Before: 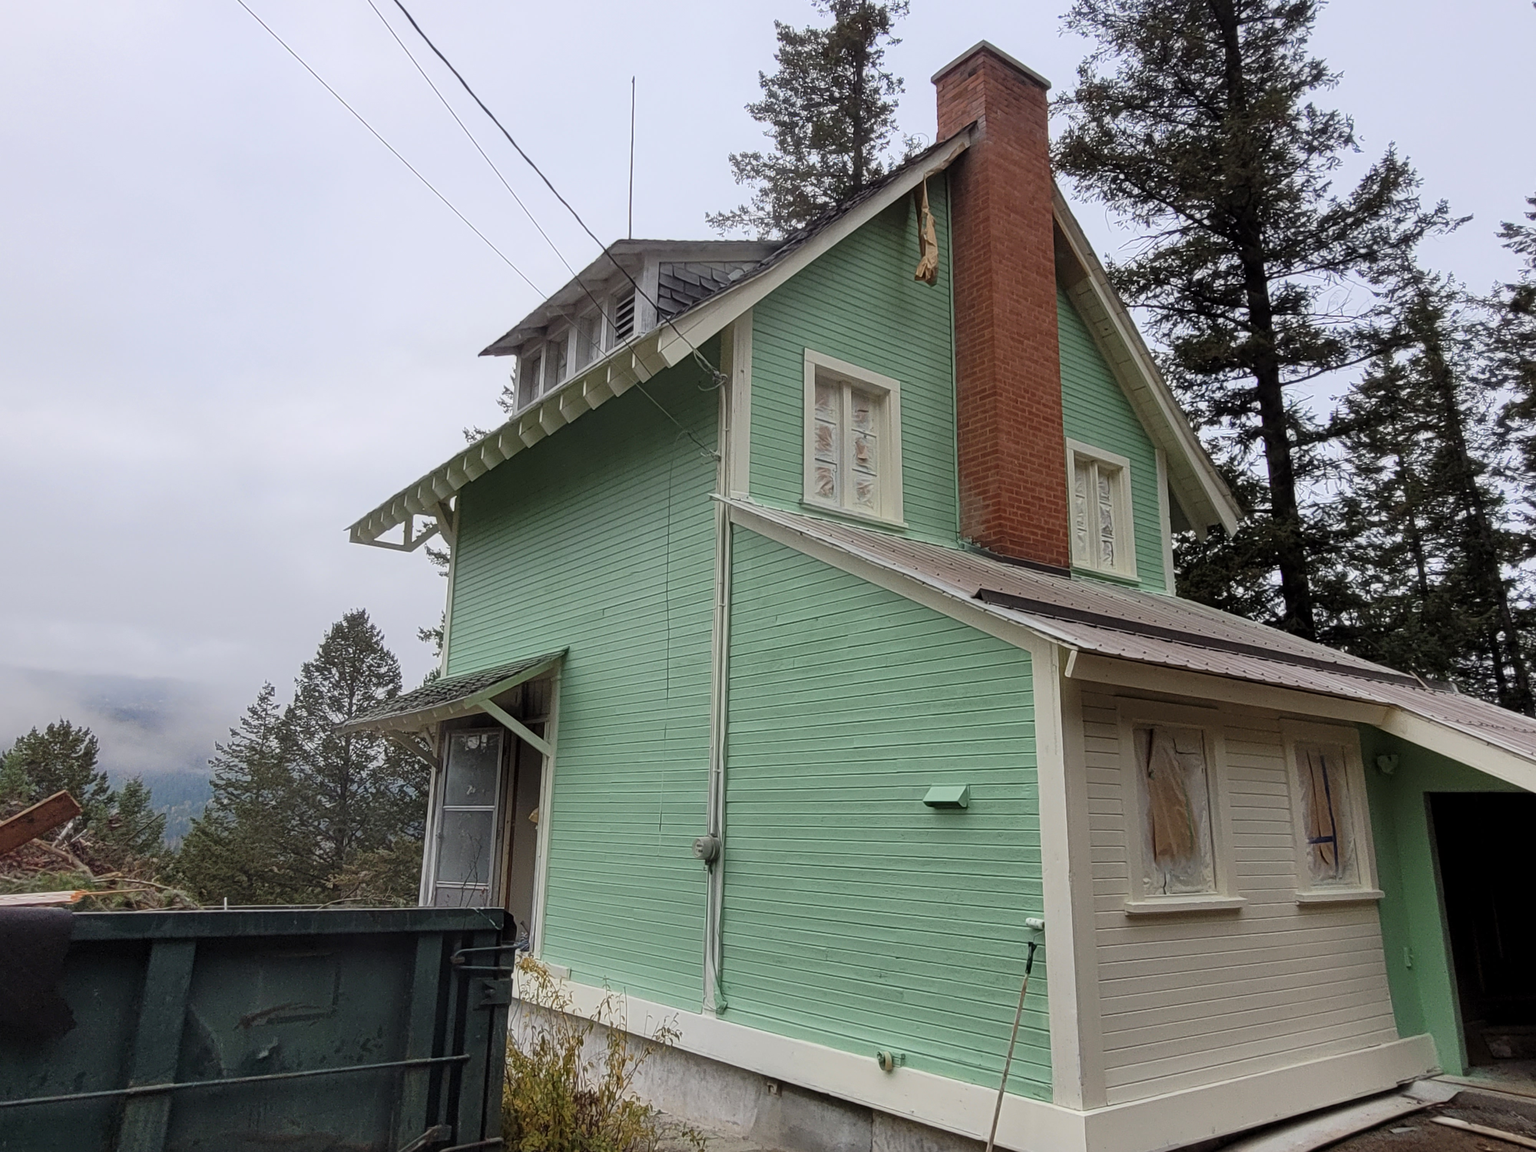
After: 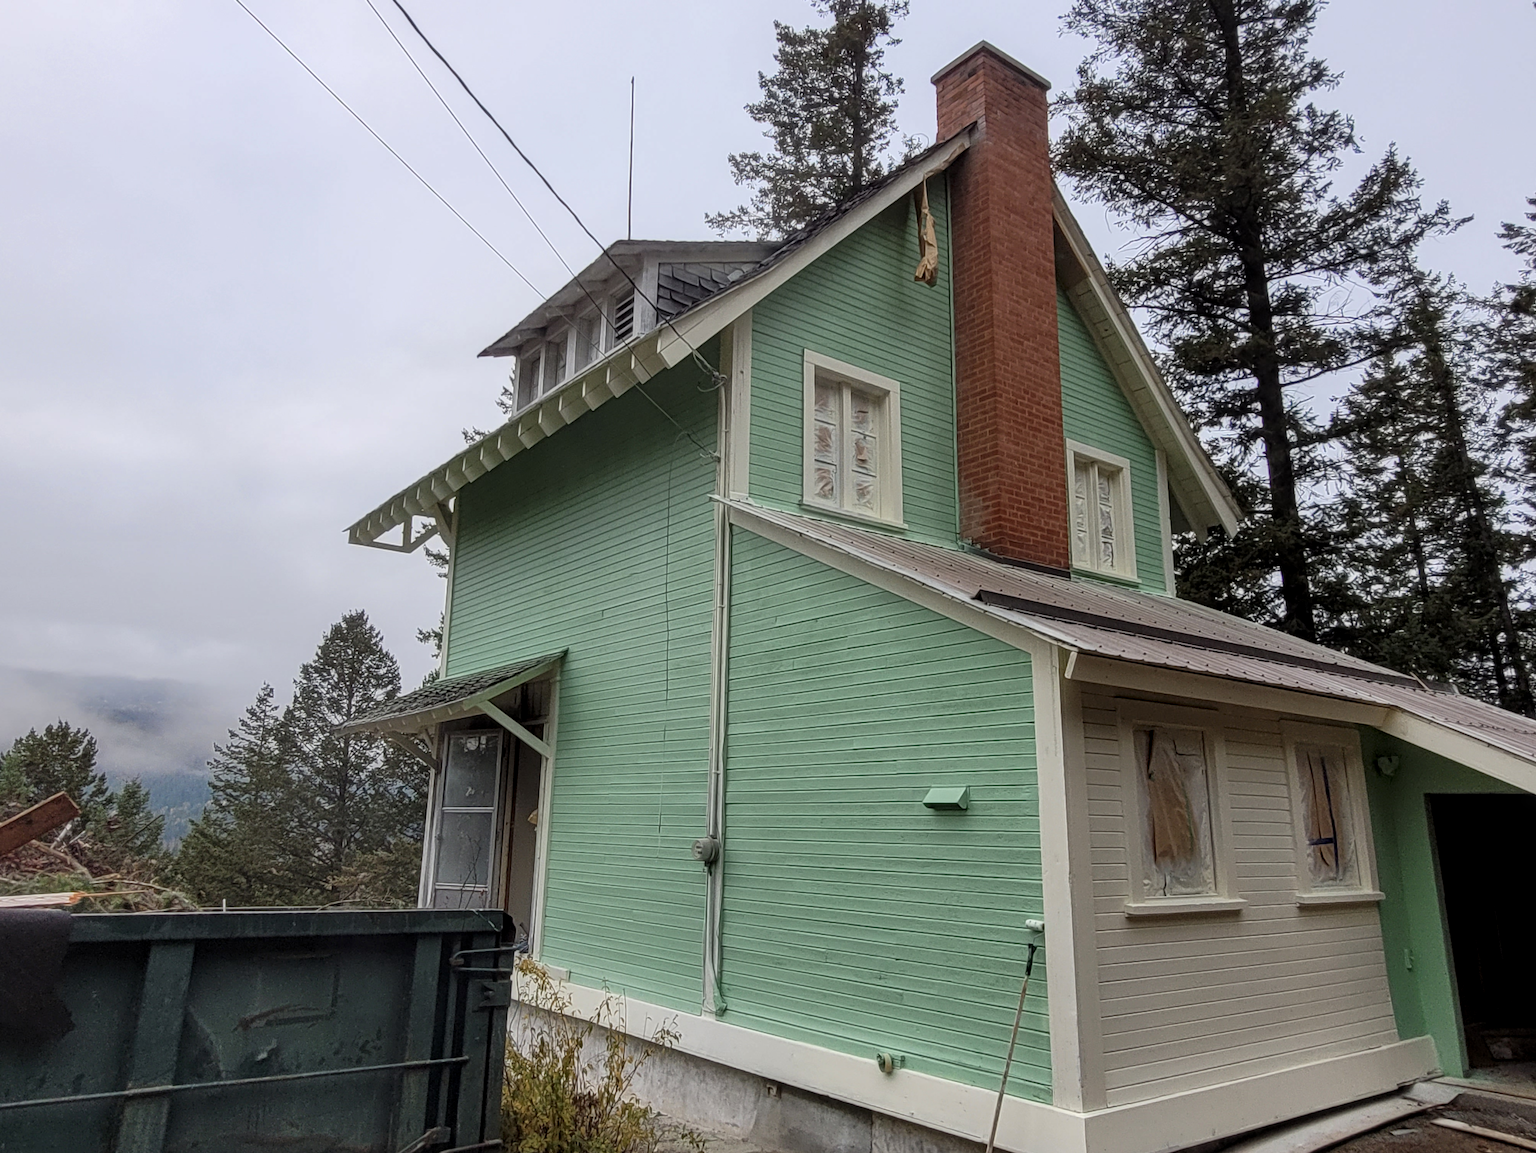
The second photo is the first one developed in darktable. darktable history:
base curve: curves: ch0 [(0, 0) (0.303, 0.277) (1, 1)]
crop and rotate: left 0.126%
local contrast: on, module defaults
